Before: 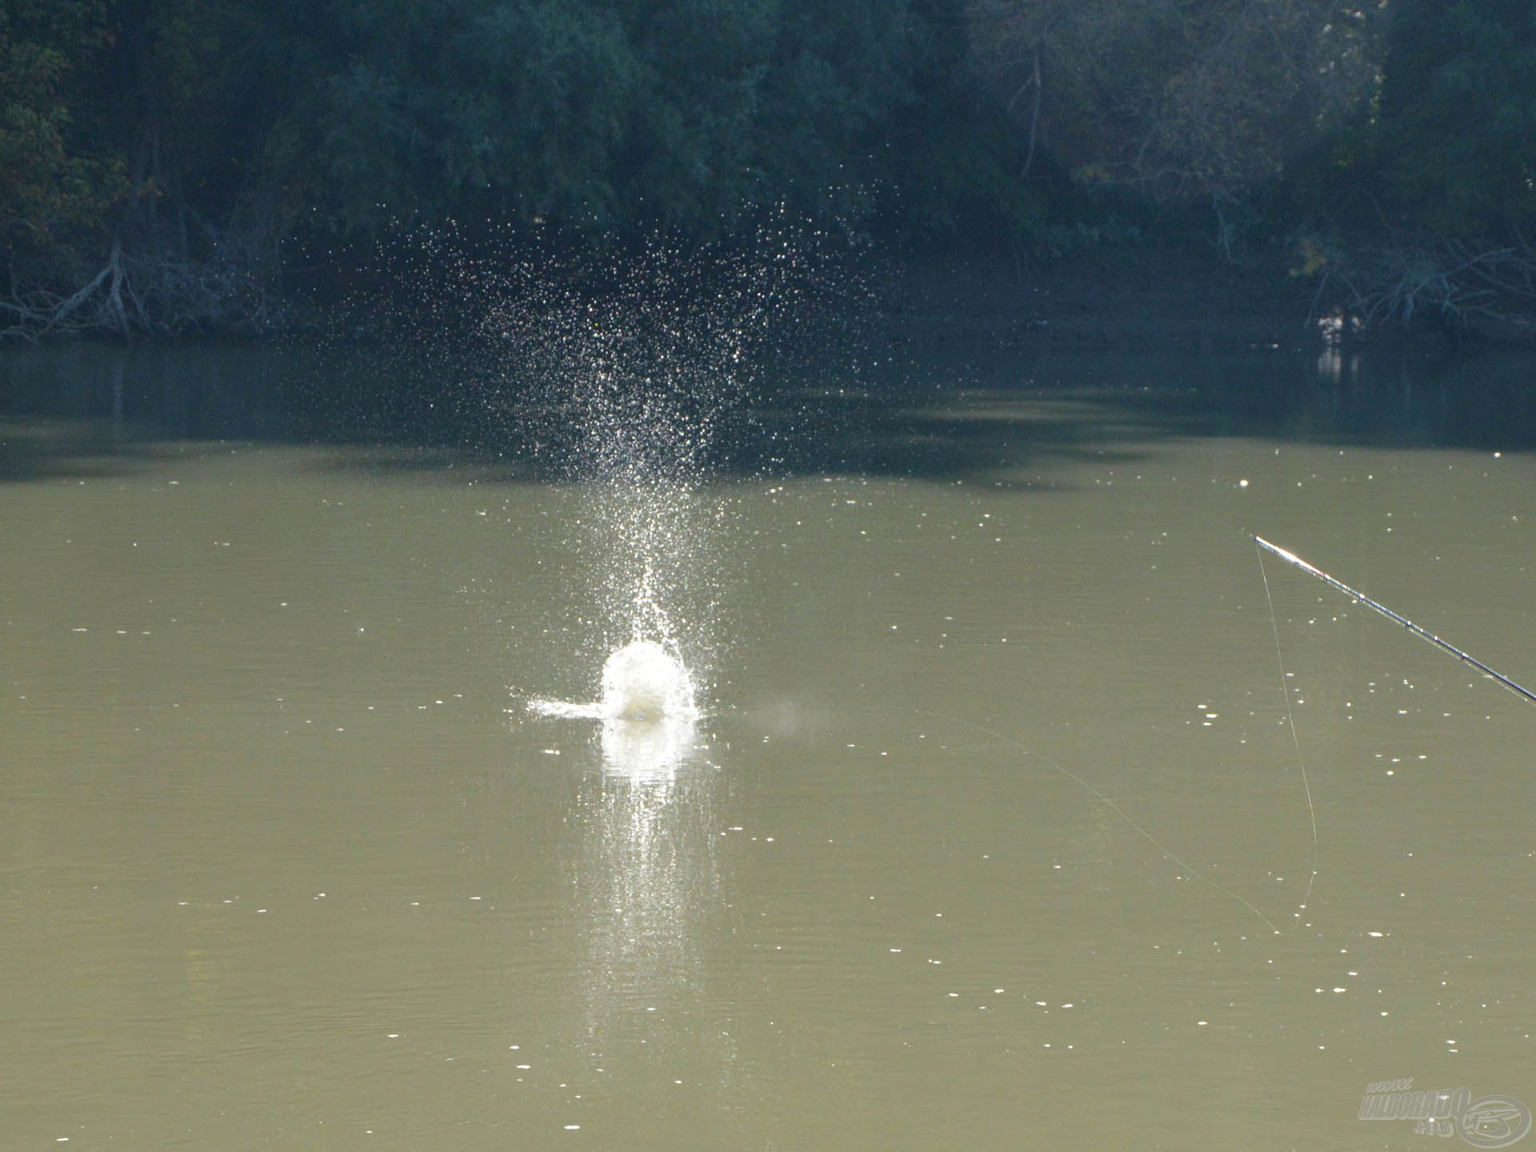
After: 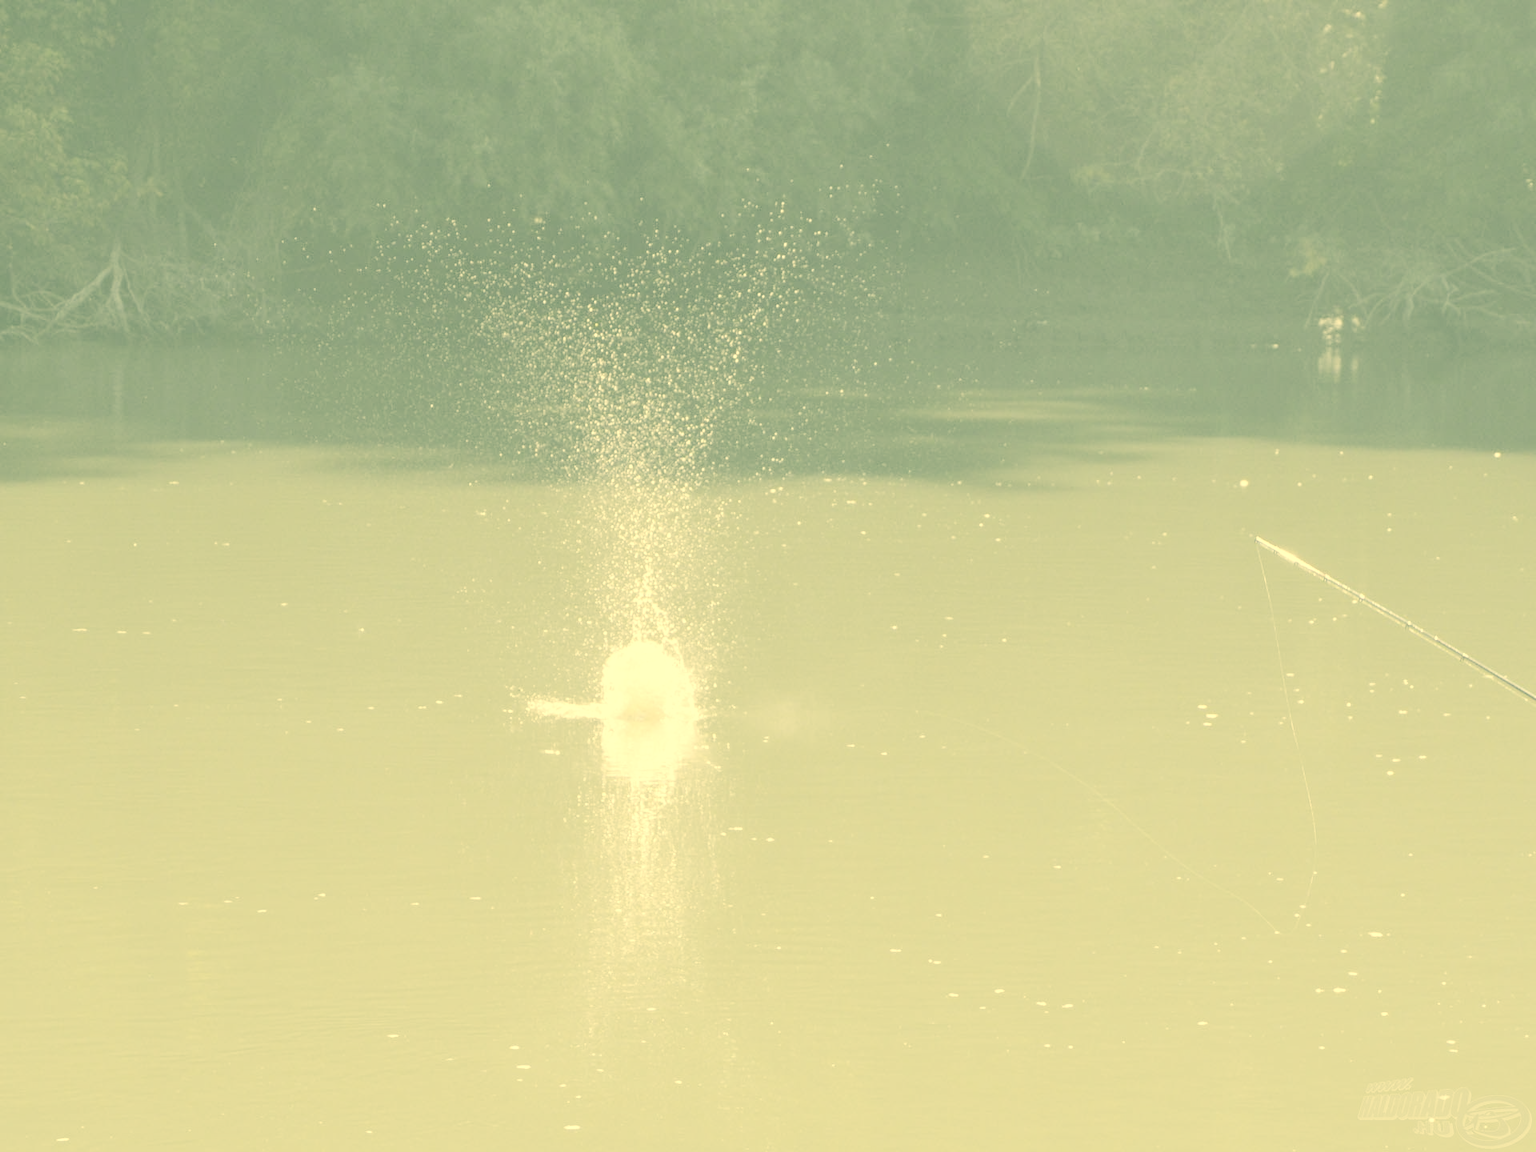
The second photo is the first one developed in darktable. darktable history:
exposure: exposure 1.061 EV, compensate highlight preservation false
contrast brightness saturation: contrast -0.32, brightness 0.75, saturation -0.78
color correction: highlights a* 1.83, highlights b* 34.02, shadows a* -36.68, shadows b* -5.48
